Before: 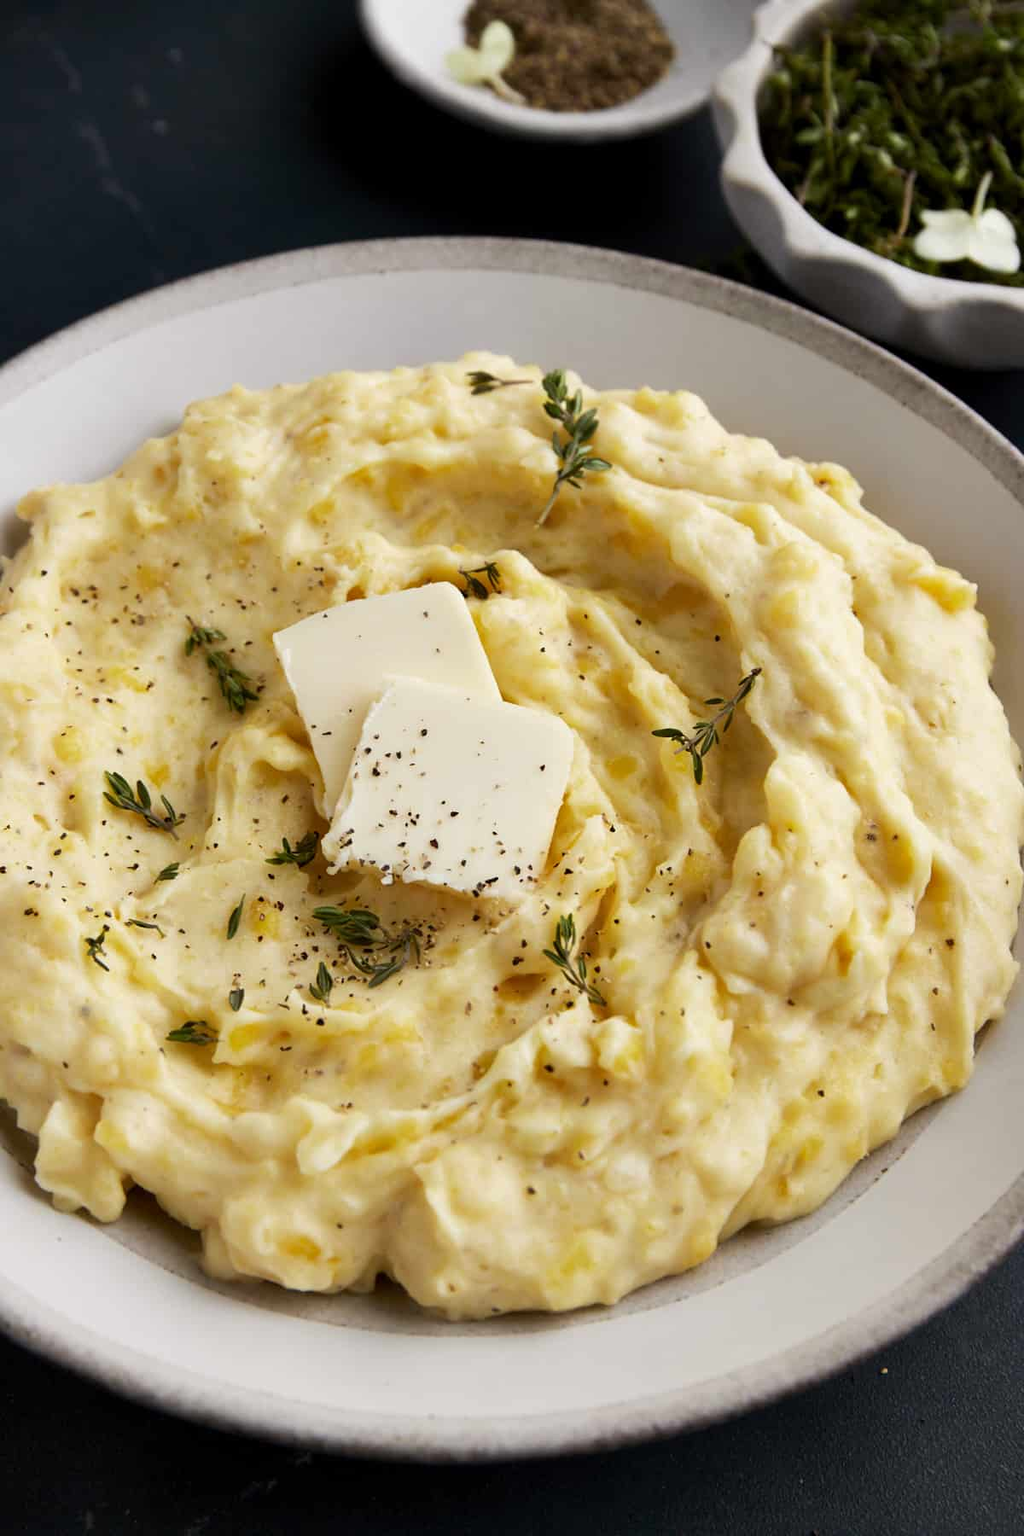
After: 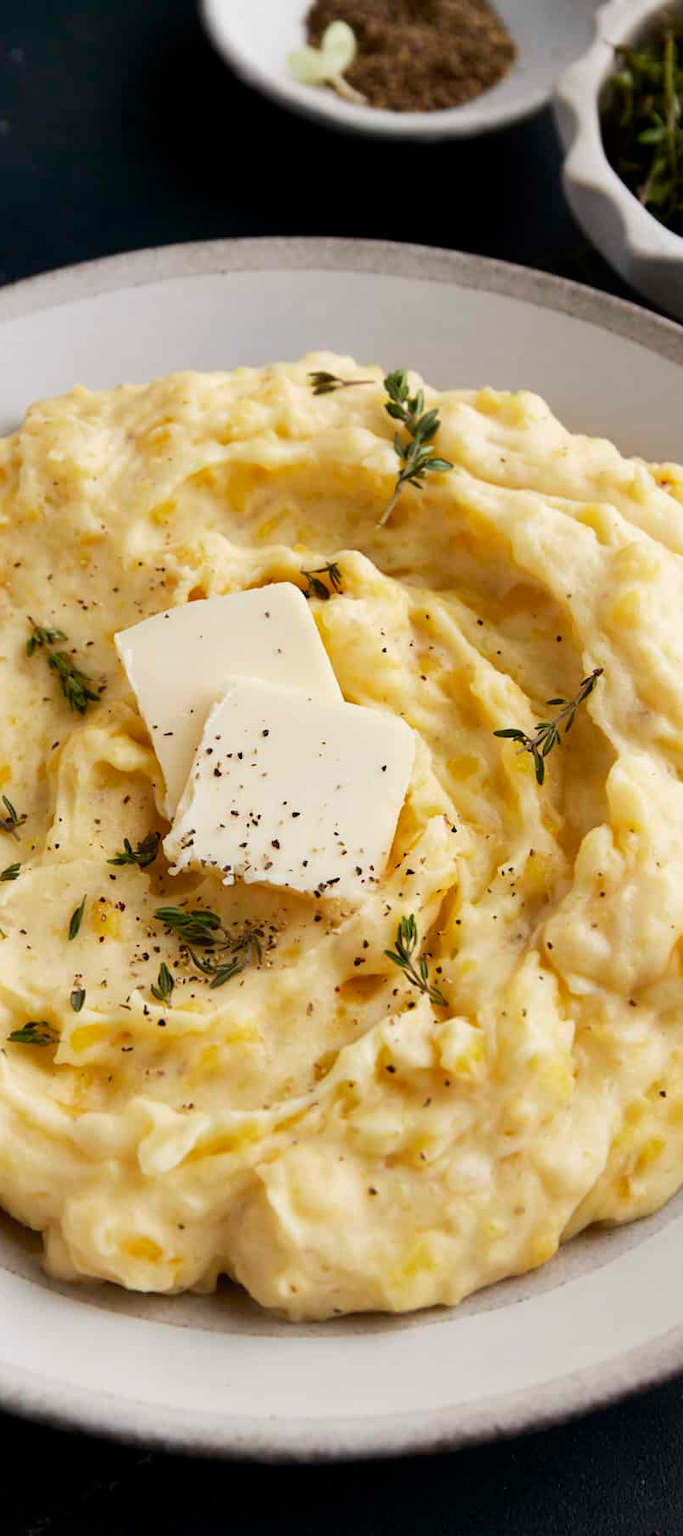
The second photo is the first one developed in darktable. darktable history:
contrast equalizer: octaves 7, y [[0.6 ×6], [0.55 ×6], [0 ×6], [0 ×6], [0 ×6]], mix -0.1
crop and rotate: left 15.546%, right 17.787%
